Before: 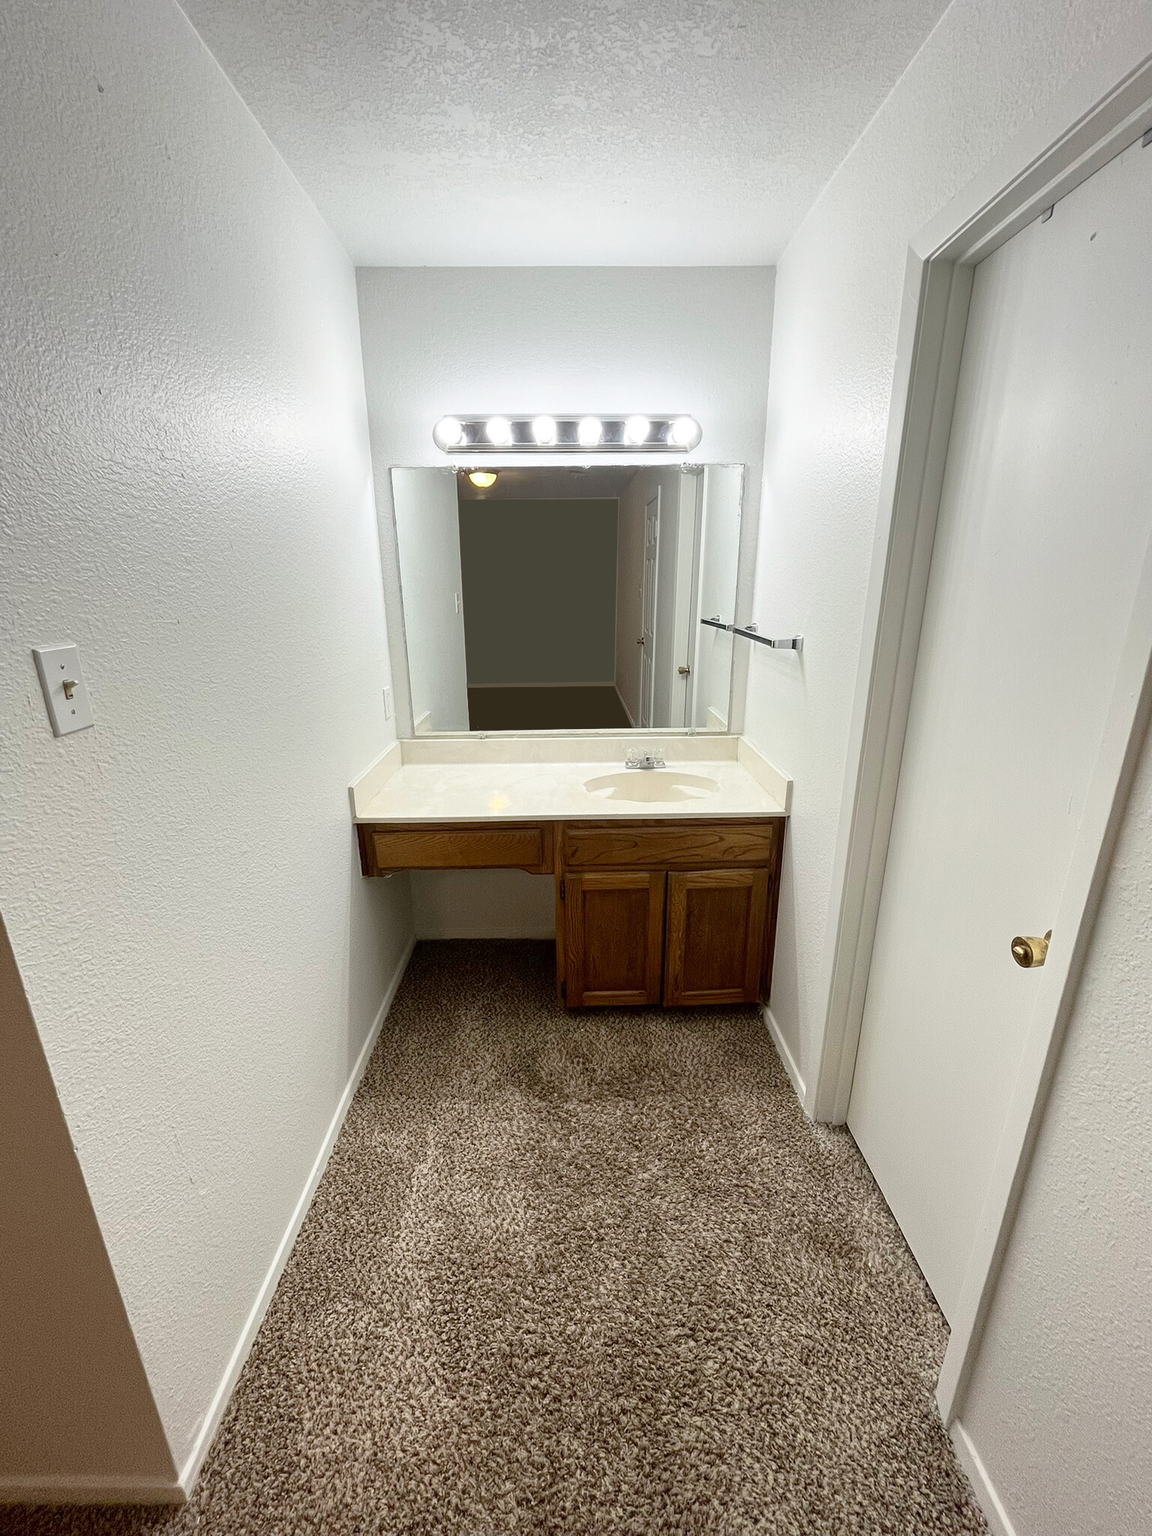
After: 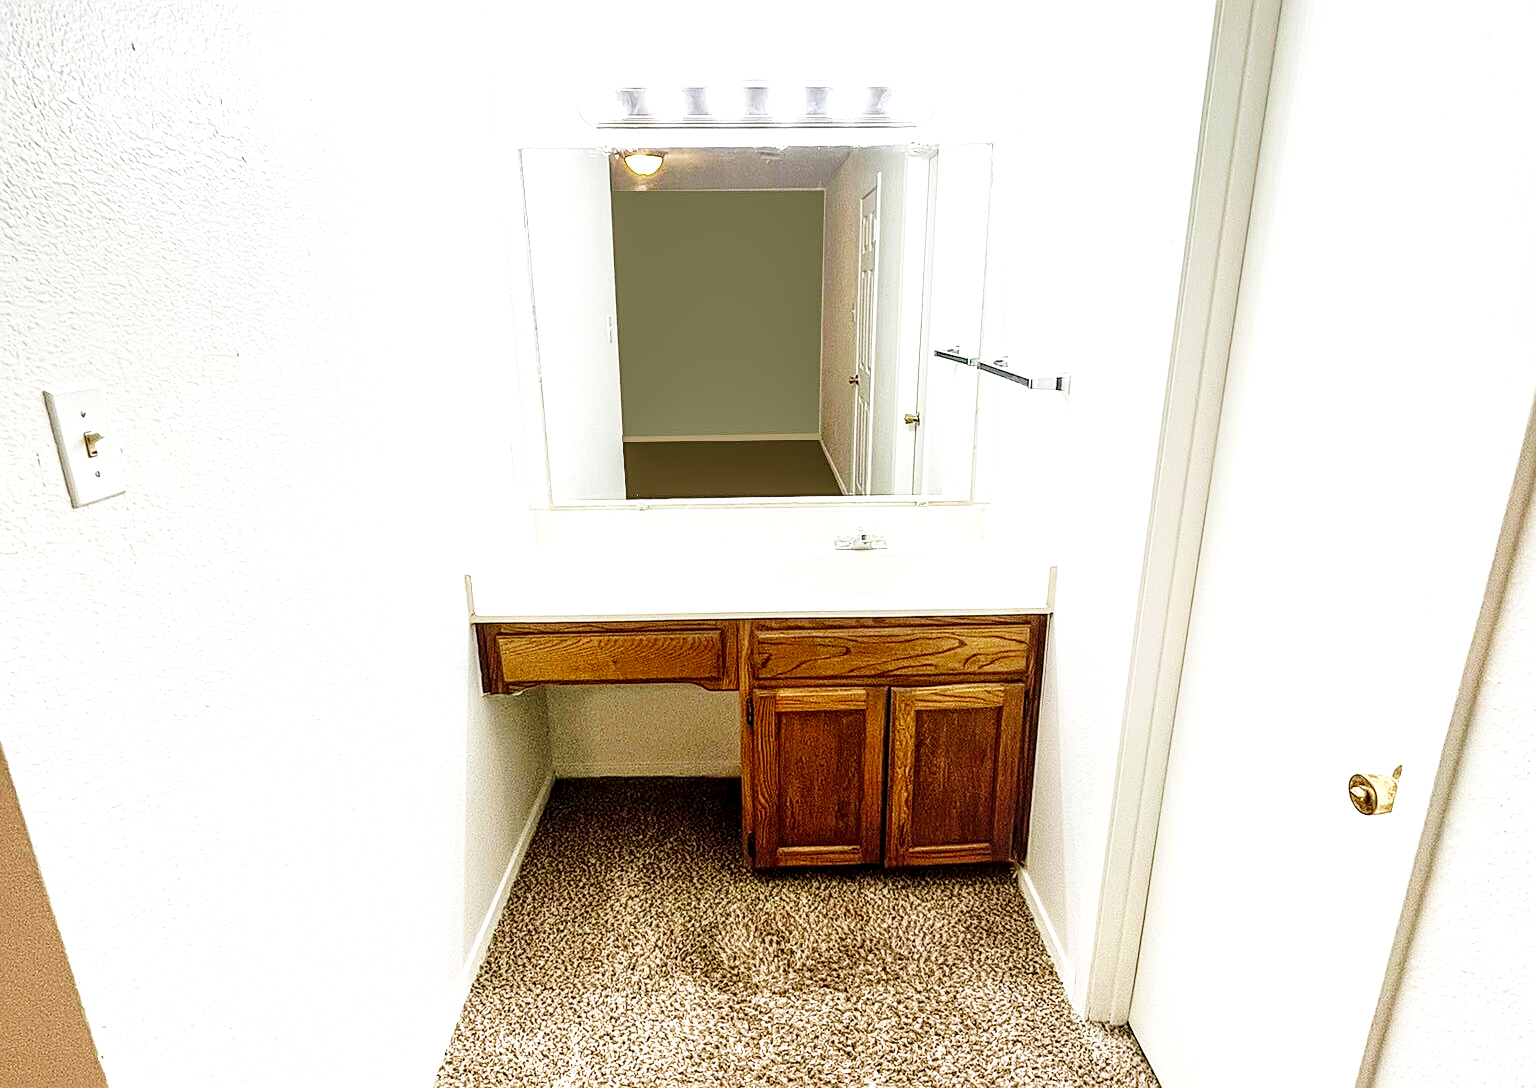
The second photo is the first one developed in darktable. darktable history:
crop and rotate: top 23.219%, bottom 23.648%
local contrast: highlights 29%, detail 150%
base curve: curves: ch0 [(0, 0) (0.028, 0.03) (0.121, 0.232) (0.46, 0.748) (0.859, 0.968) (1, 1)], exposure shift 0.572, preserve colors none
velvia: strength 44.79%
sharpen: on, module defaults
exposure: black level correction 0, exposure 1.001 EV, compensate highlight preservation false
